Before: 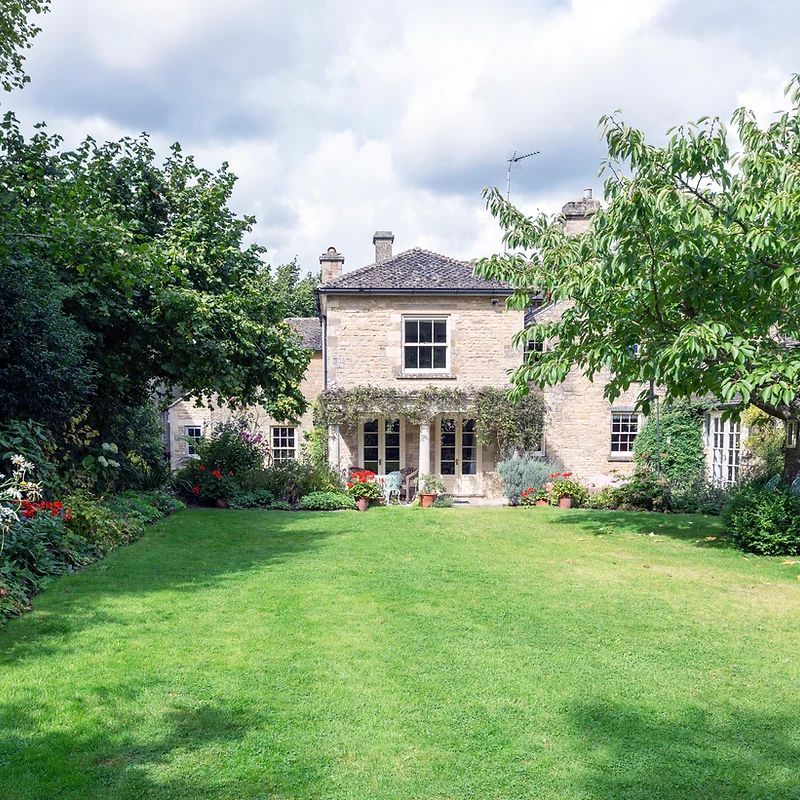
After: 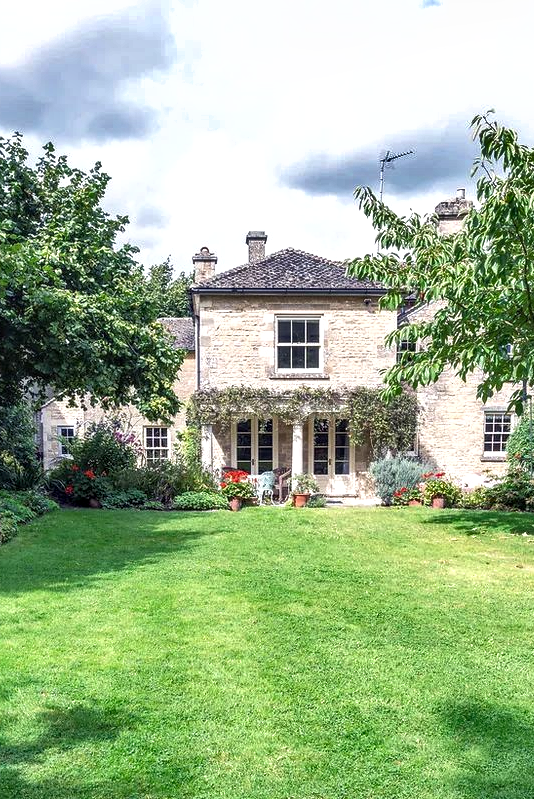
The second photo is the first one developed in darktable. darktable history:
exposure: exposure 0.355 EV, compensate highlight preservation false
crop and rotate: left 15.98%, right 17.246%
shadows and highlights: radius 106.45, shadows 23.38, highlights -58.26, low approximation 0.01, soften with gaussian
local contrast: on, module defaults
